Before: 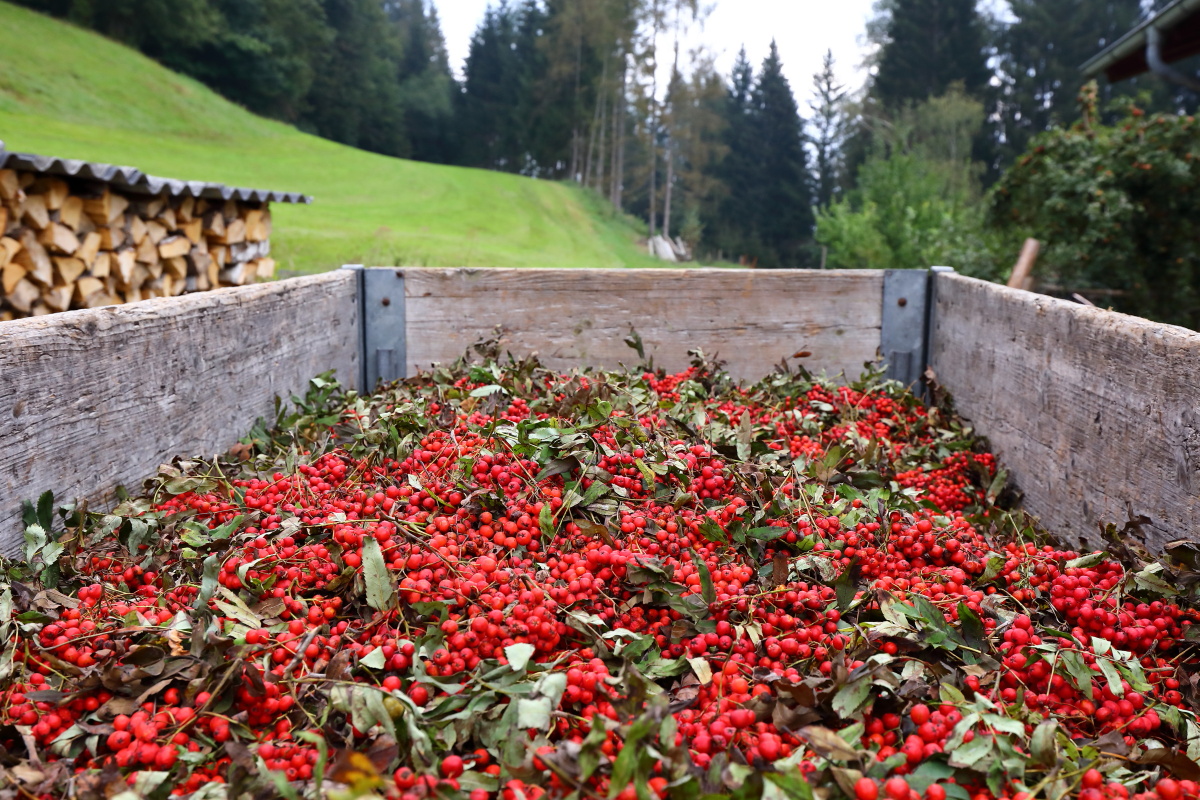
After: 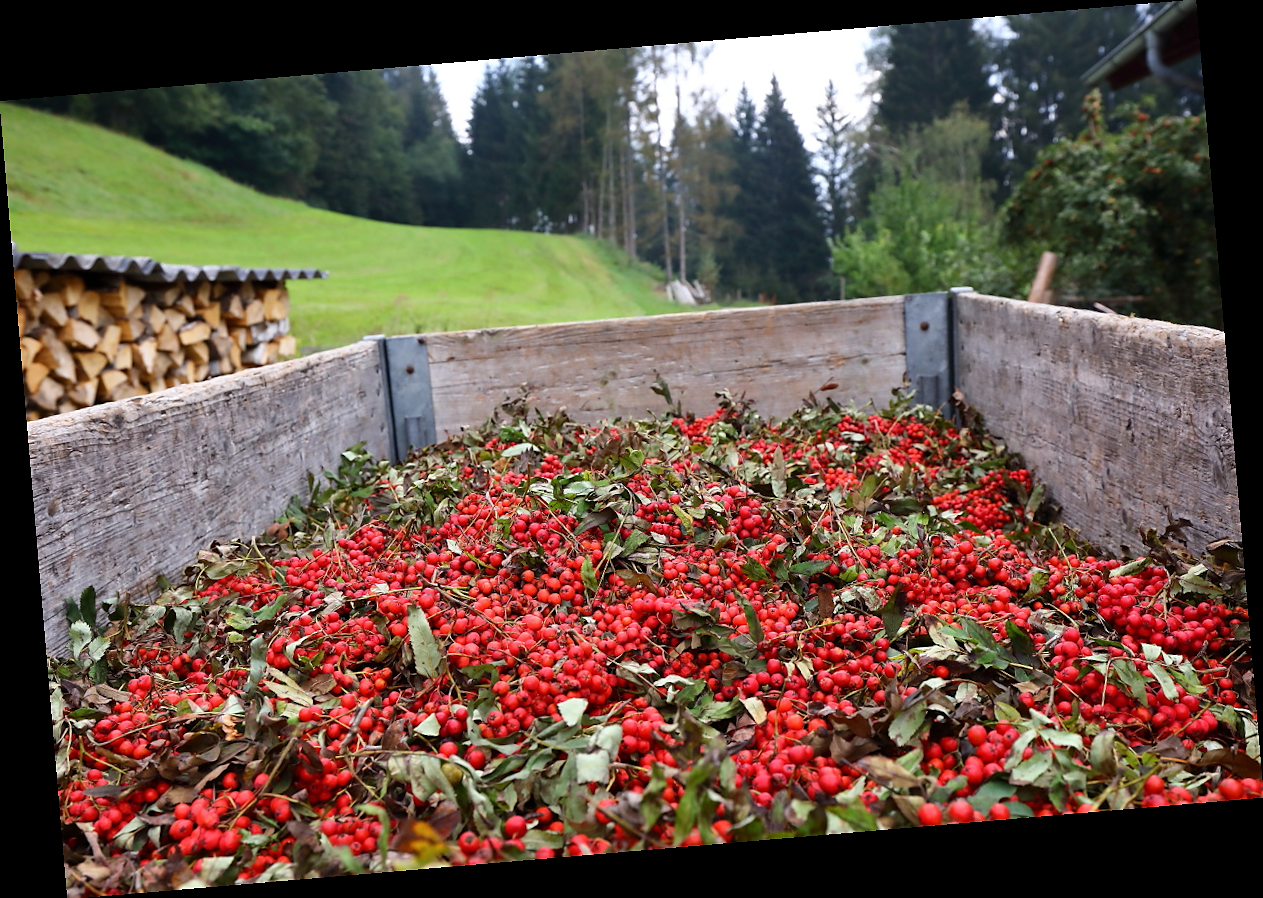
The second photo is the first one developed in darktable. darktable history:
rotate and perspective: rotation -4.86°, automatic cropping off
sharpen: radius 1, threshold 1
